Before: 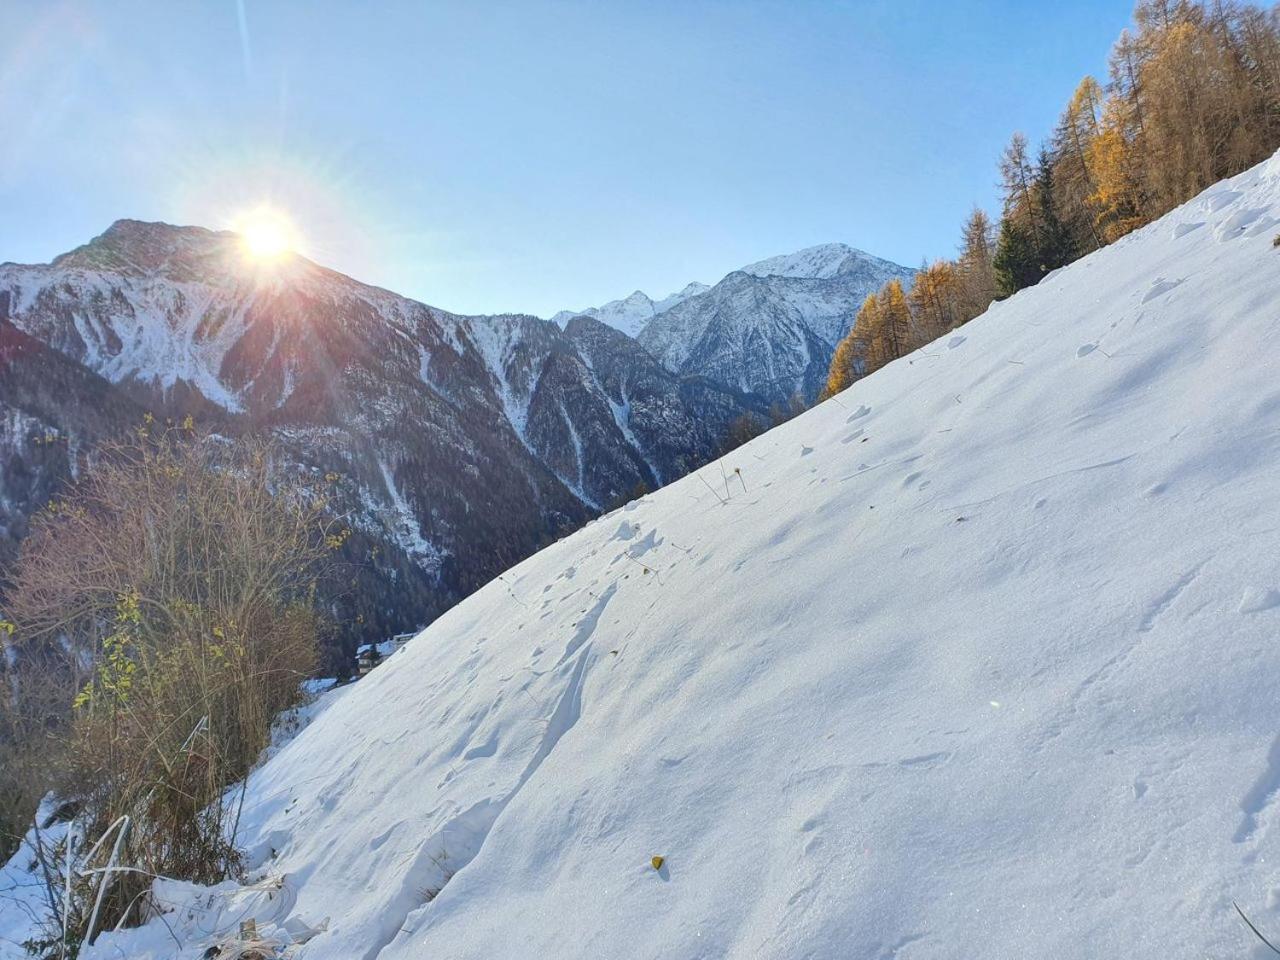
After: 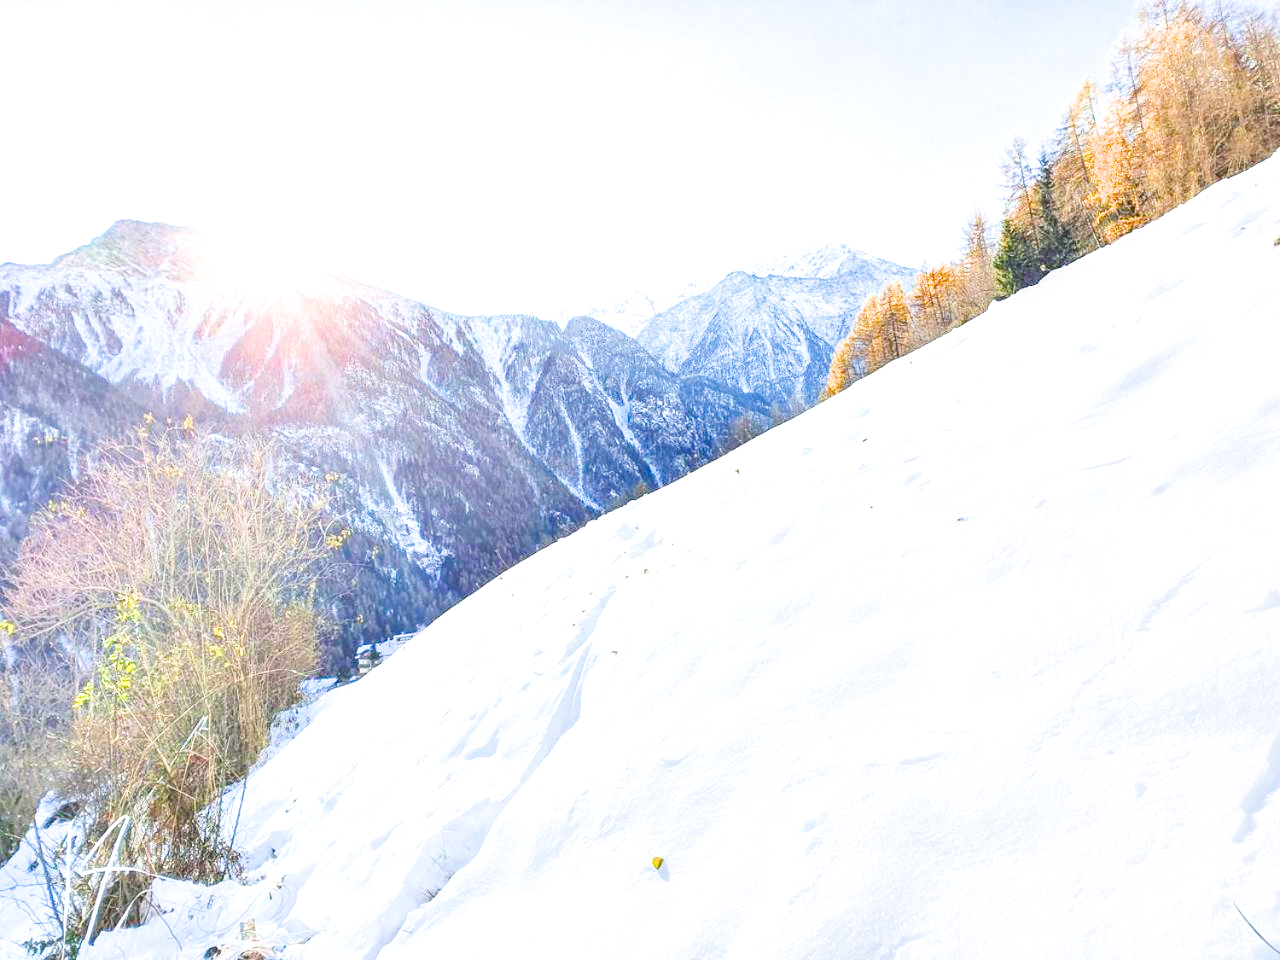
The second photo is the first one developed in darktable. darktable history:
local contrast: on, module defaults
filmic rgb: black relative exposure -5 EV, hardness 2.88, contrast 1.2, highlights saturation mix -30%
color balance rgb: perceptual saturation grading › global saturation 30%, perceptual brilliance grading › global brilliance 10%, global vibrance 20%
exposure: black level correction 0, exposure 2 EV, compensate highlight preservation false
